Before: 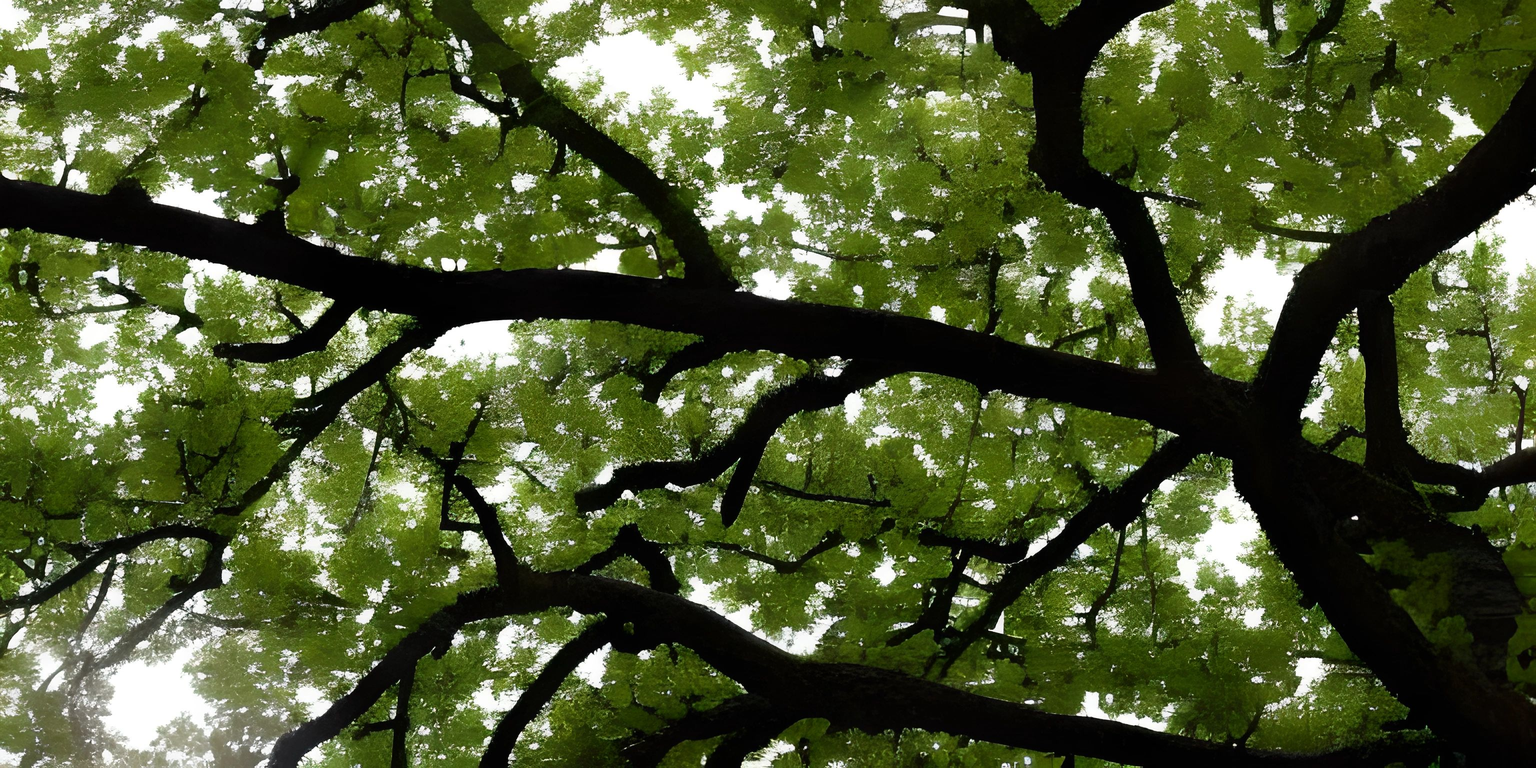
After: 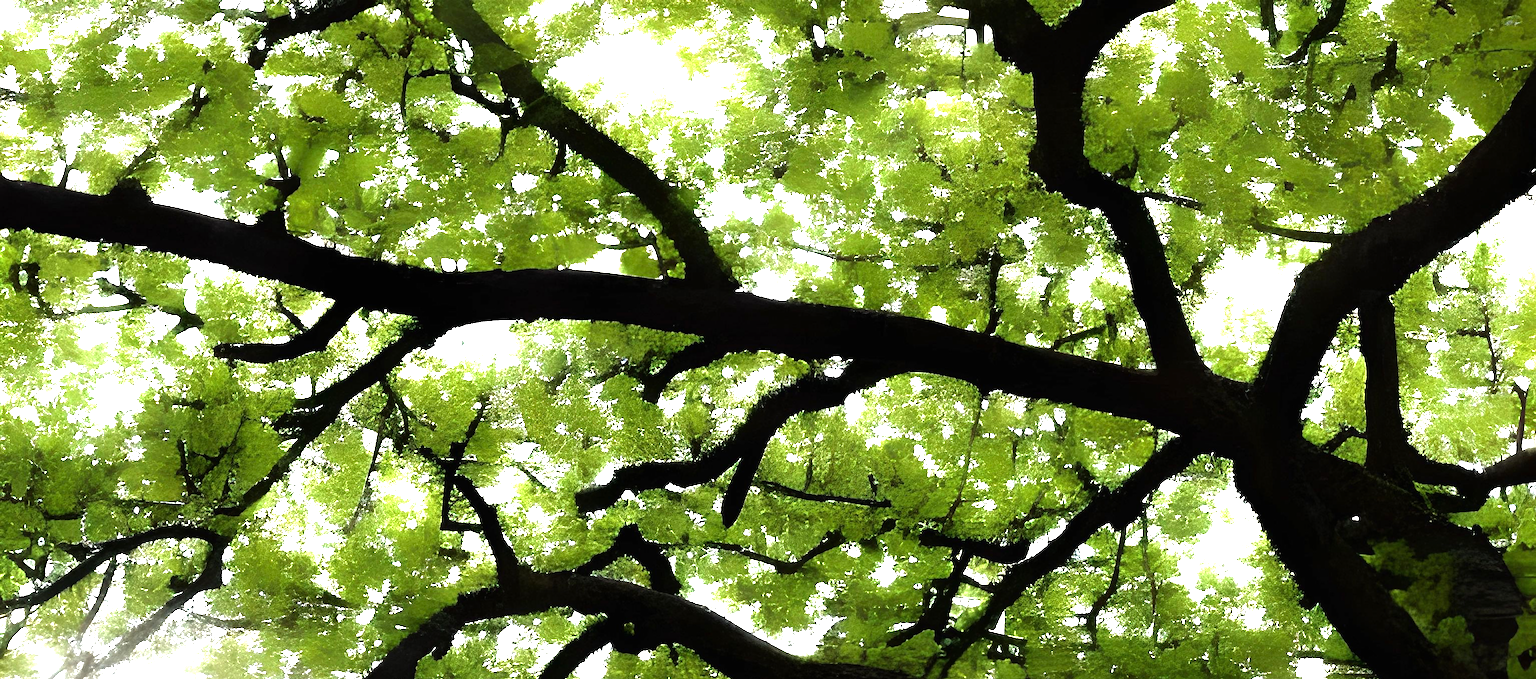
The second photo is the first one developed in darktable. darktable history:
crop and rotate: top 0%, bottom 11.541%
exposure: black level correction 0, exposure 1.001 EV, compensate exposure bias true, compensate highlight preservation false
tone equalizer: -8 EV -0.713 EV, -7 EV -0.728 EV, -6 EV -0.637 EV, -5 EV -0.364 EV, -3 EV 0.369 EV, -2 EV 0.6 EV, -1 EV 0.679 EV, +0 EV 0.729 EV
